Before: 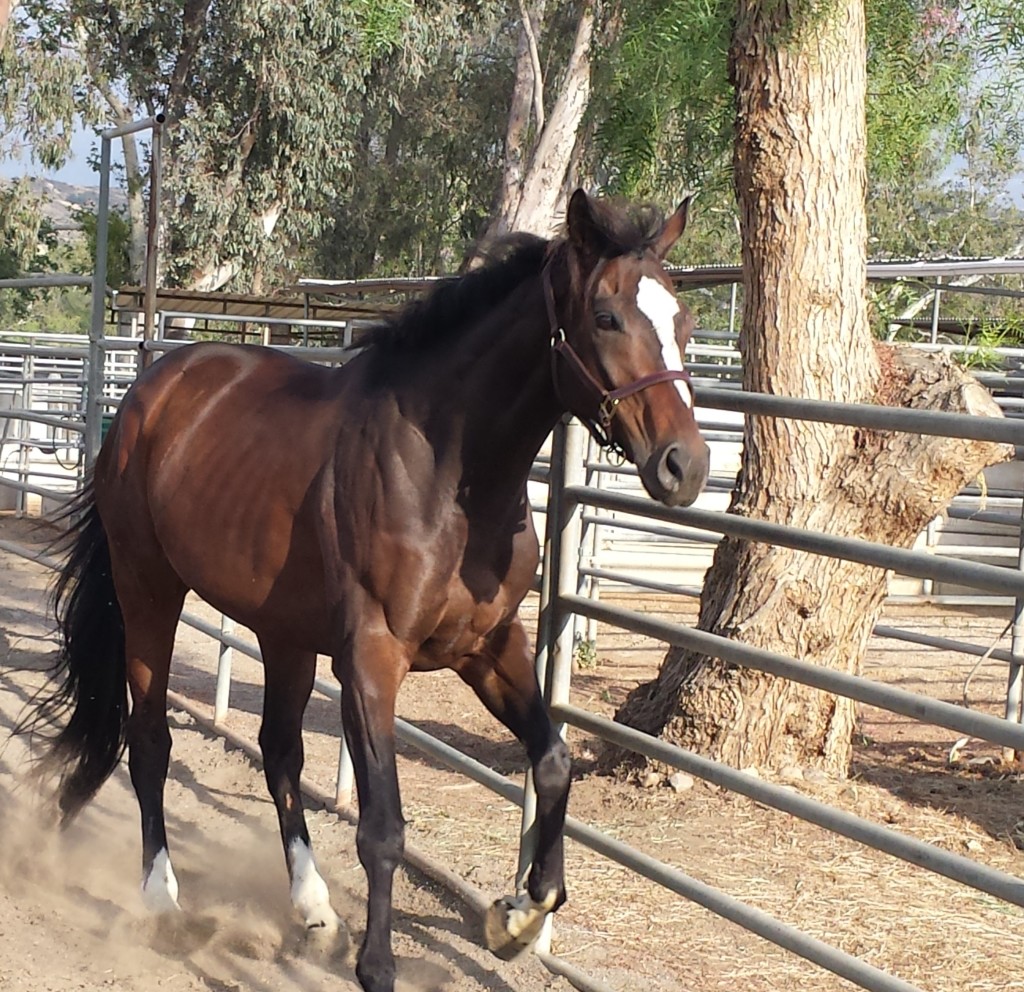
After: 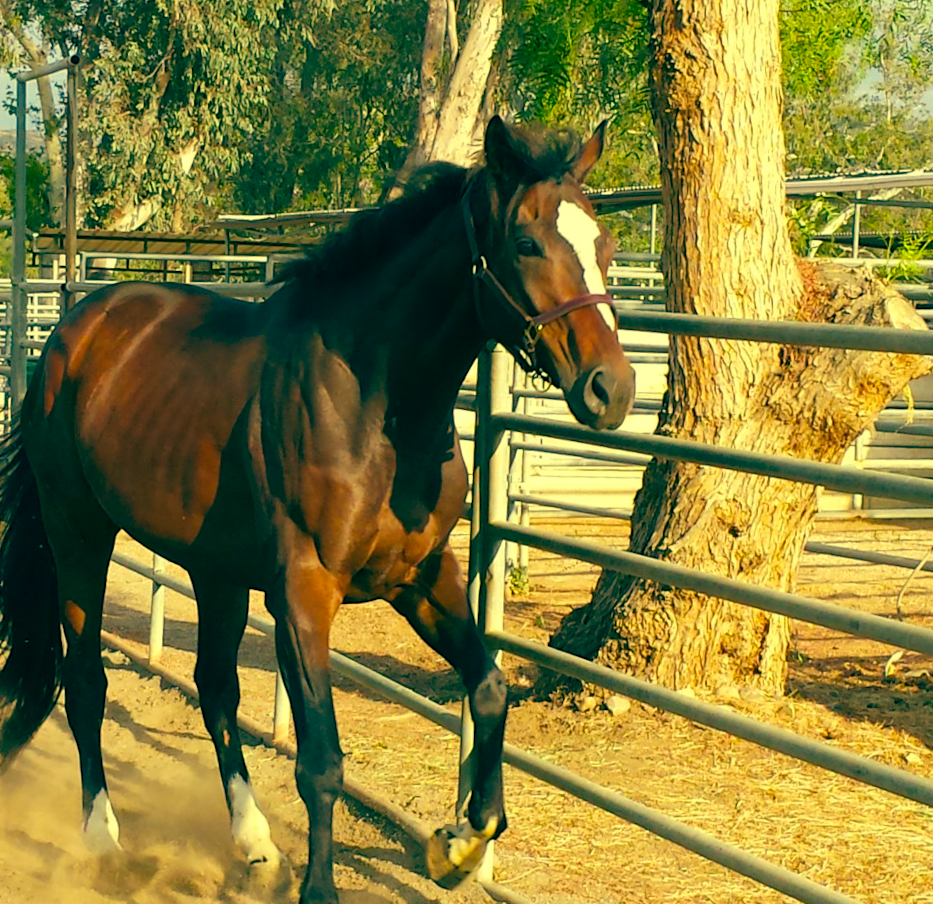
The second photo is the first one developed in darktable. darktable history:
contrast brightness saturation: saturation 0.13
crop and rotate: angle 1.96°, left 5.673%, top 5.673%
color balance rgb: linear chroma grading › global chroma 13.3%, global vibrance 41.49%
color balance: mode lift, gamma, gain (sRGB), lift [1, 0.69, 1, 1], gamma [1, 1.482, 1, 1], gain [1, 1, 1, 0.802]
